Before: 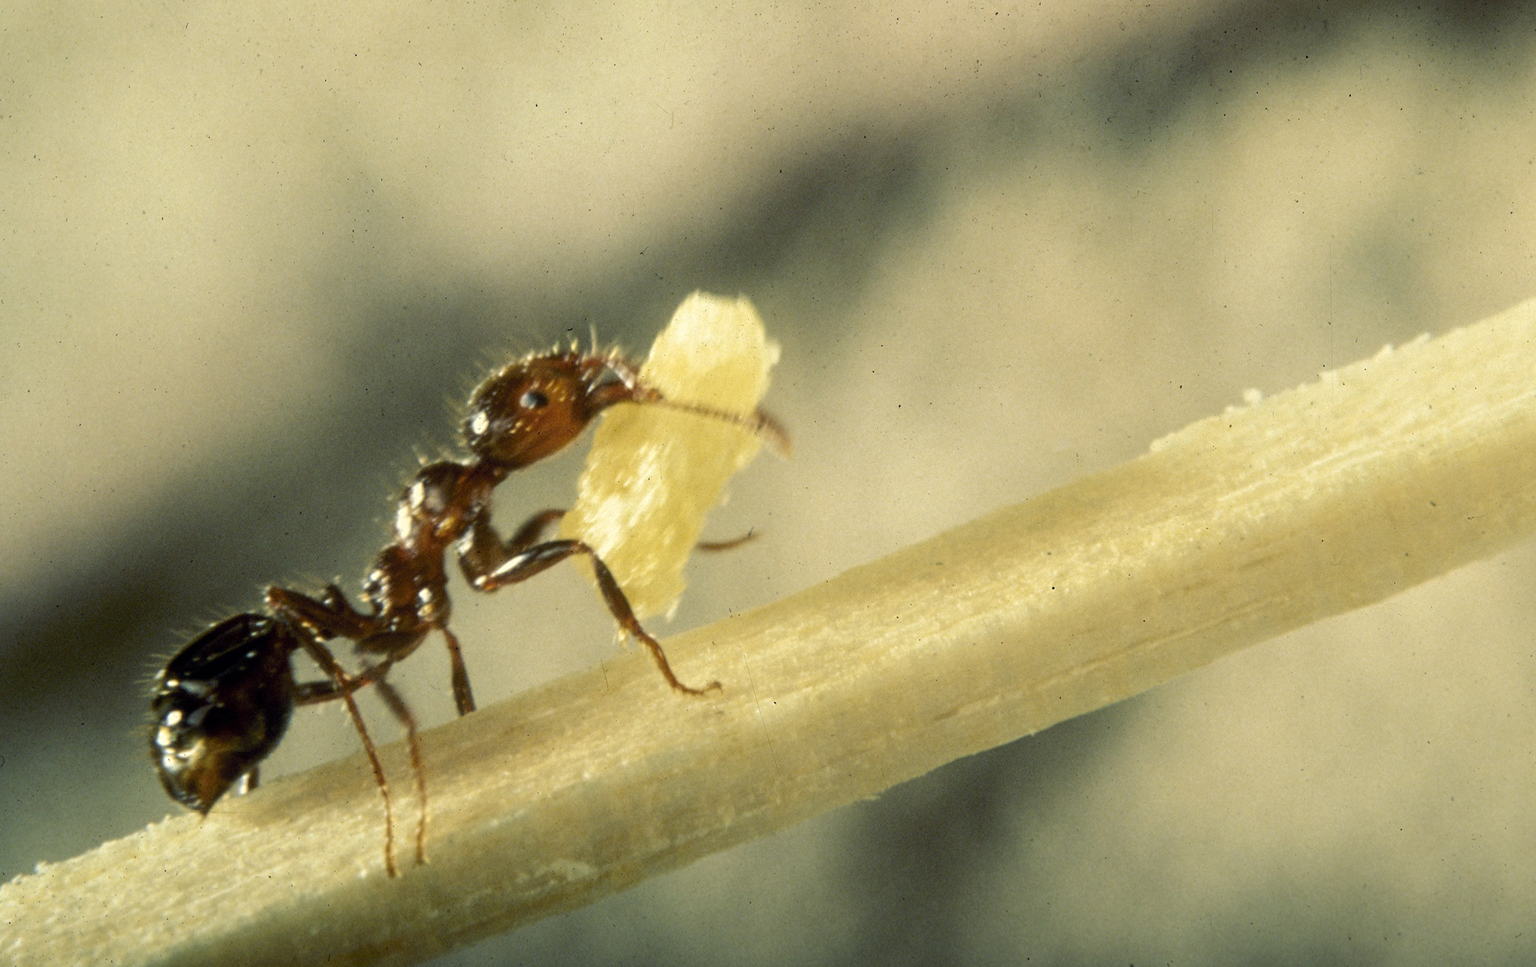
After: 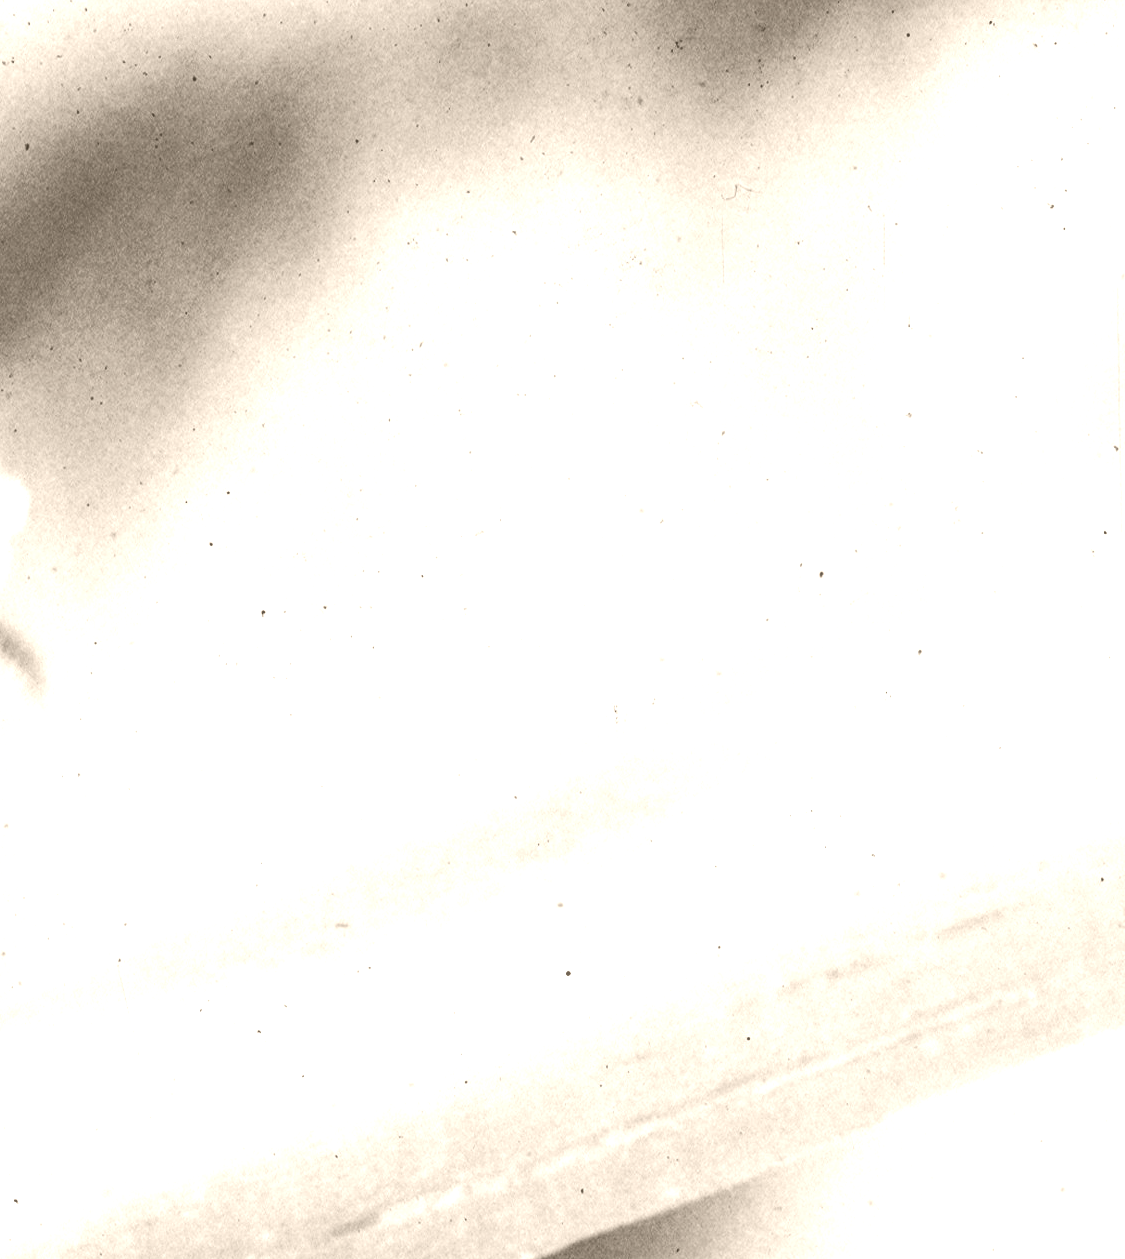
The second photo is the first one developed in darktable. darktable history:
colorize: hue 34.49°, saturation 35.33%, source mix 100%, version 1
local contrast: on, module defaults
color balance: lift [1.016, 0.983, 1, 1.017], gamma [0.78, 1.018, 1.043, 0.957], gain [0.786, 1.063, 0.937, 1.017], input saturation 118.26%, contrast 13.43%, contrast fulcrum 21.62%, output saturation 82.76%
crop and rotate: left 49.936%, top 10.094%, right 13.136%, bottom 24.256%
base curve: curves: ch0 [(0, 0) (0.028, 0.03) (0.121, 0.232) (0.46, 0.748) (0.859, 0.968) (1, 1)], preserve colors none
